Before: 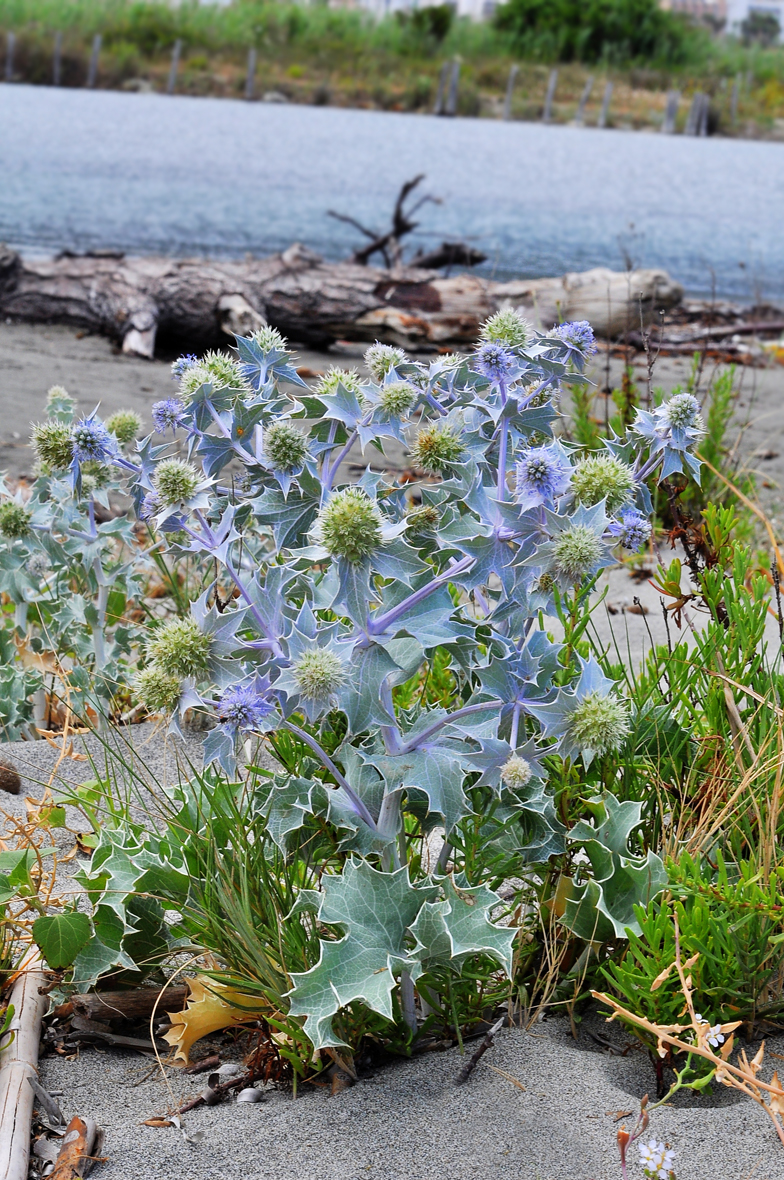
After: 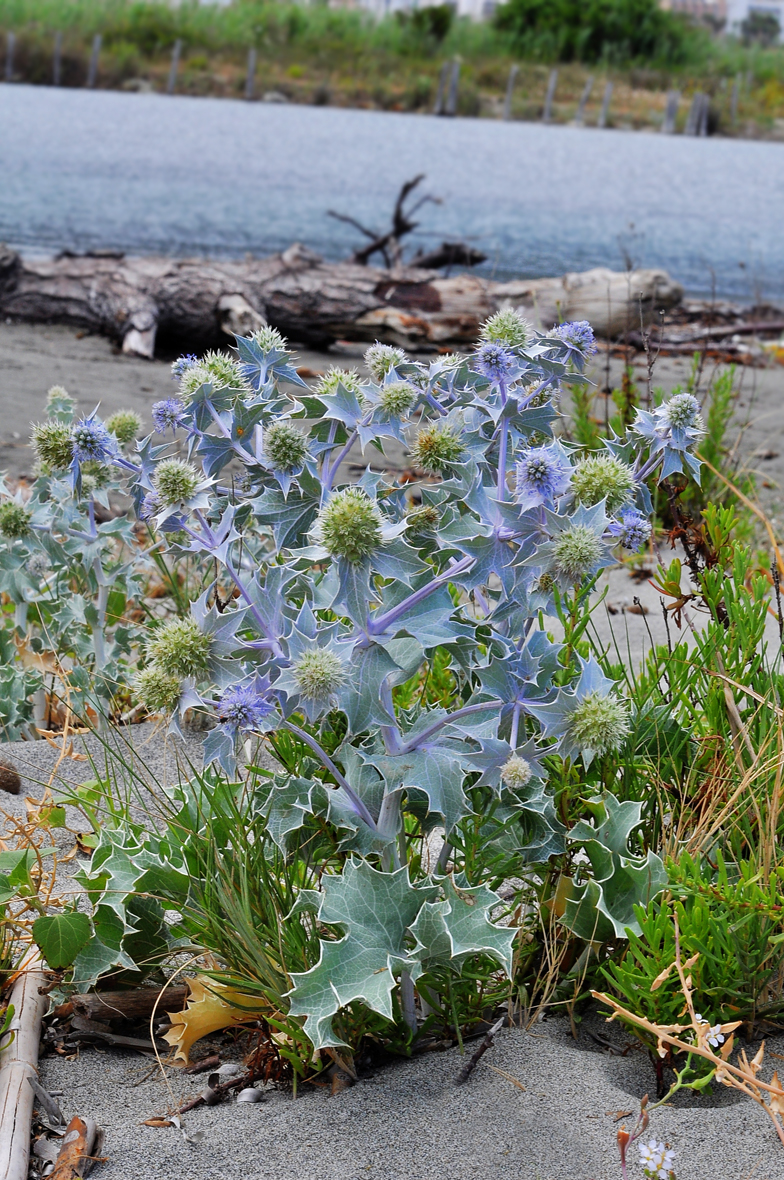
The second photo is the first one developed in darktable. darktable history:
base curve: curves: ch0 [(0, 0) (0.74, 0.67) (1, 1)]
shadows and highlights: radius 334.93, shadows 63.48, highlights 6.06, compress 87.7%, highlights color adjustment 39.73%, soften with gaussian
